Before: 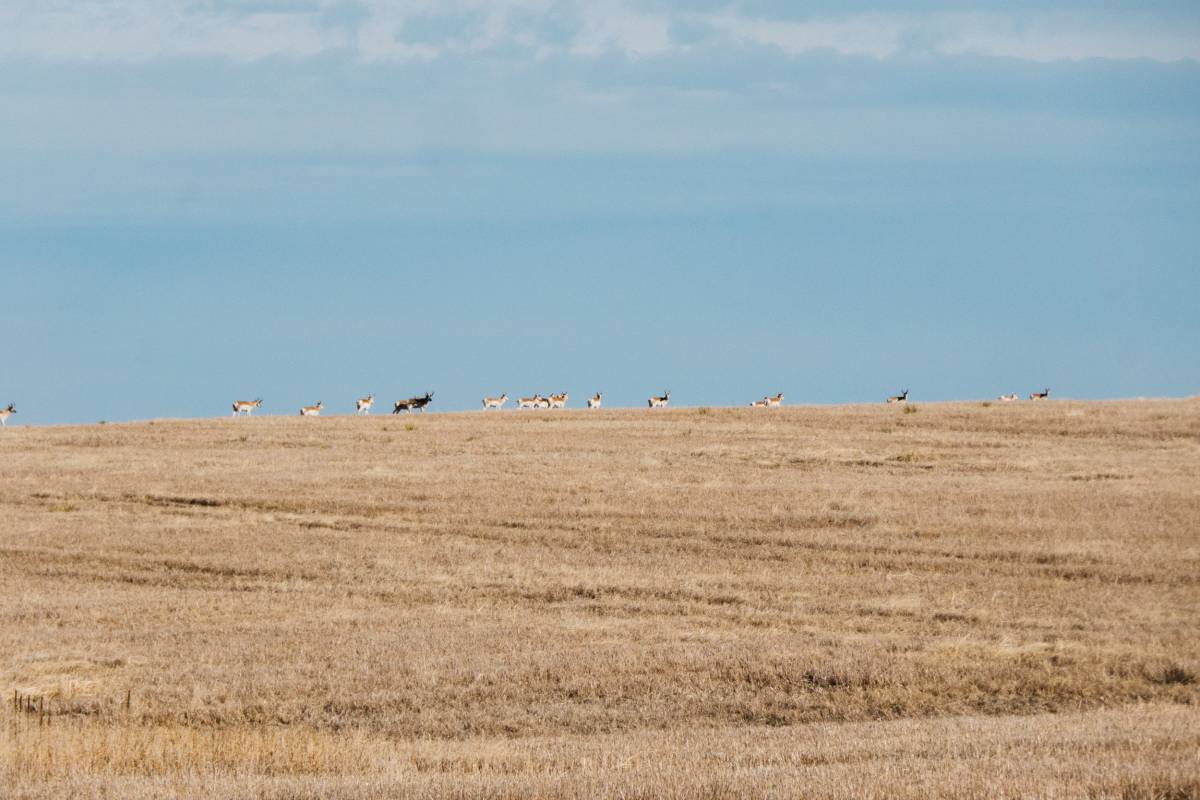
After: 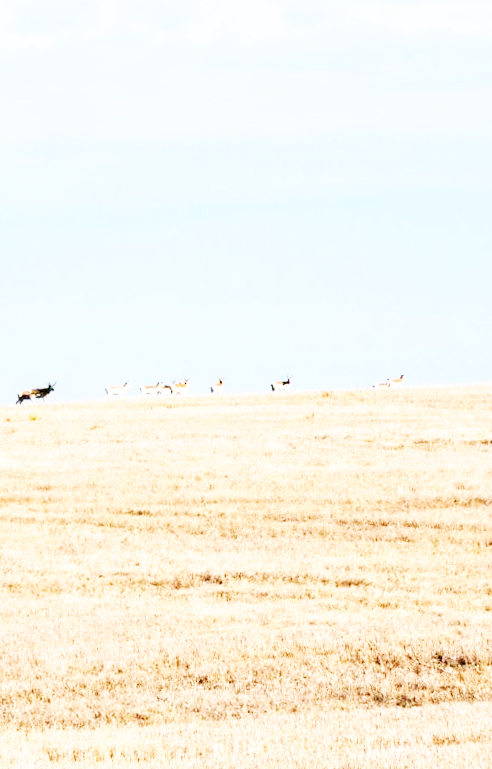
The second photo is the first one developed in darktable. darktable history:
exposure: exposure 0.515 EV, compensate highlight preservation false
white balance: red 1.004, blue 1.024
base curve: curves: ch0 [(0, 0) (0.007, 0.004) (0.027, 0.03) (0.046, 0.07) (0.207, 0.54) (0.442, 0.872) (0.673, 0.972) (1, 1)], preserve colors none
rotate and perspective: rotation -1.42°, crop left 0.016, crop right 0.984, crop top 0.035, crop bottom 0.965
crop: left 31.229%, right 27.105%
